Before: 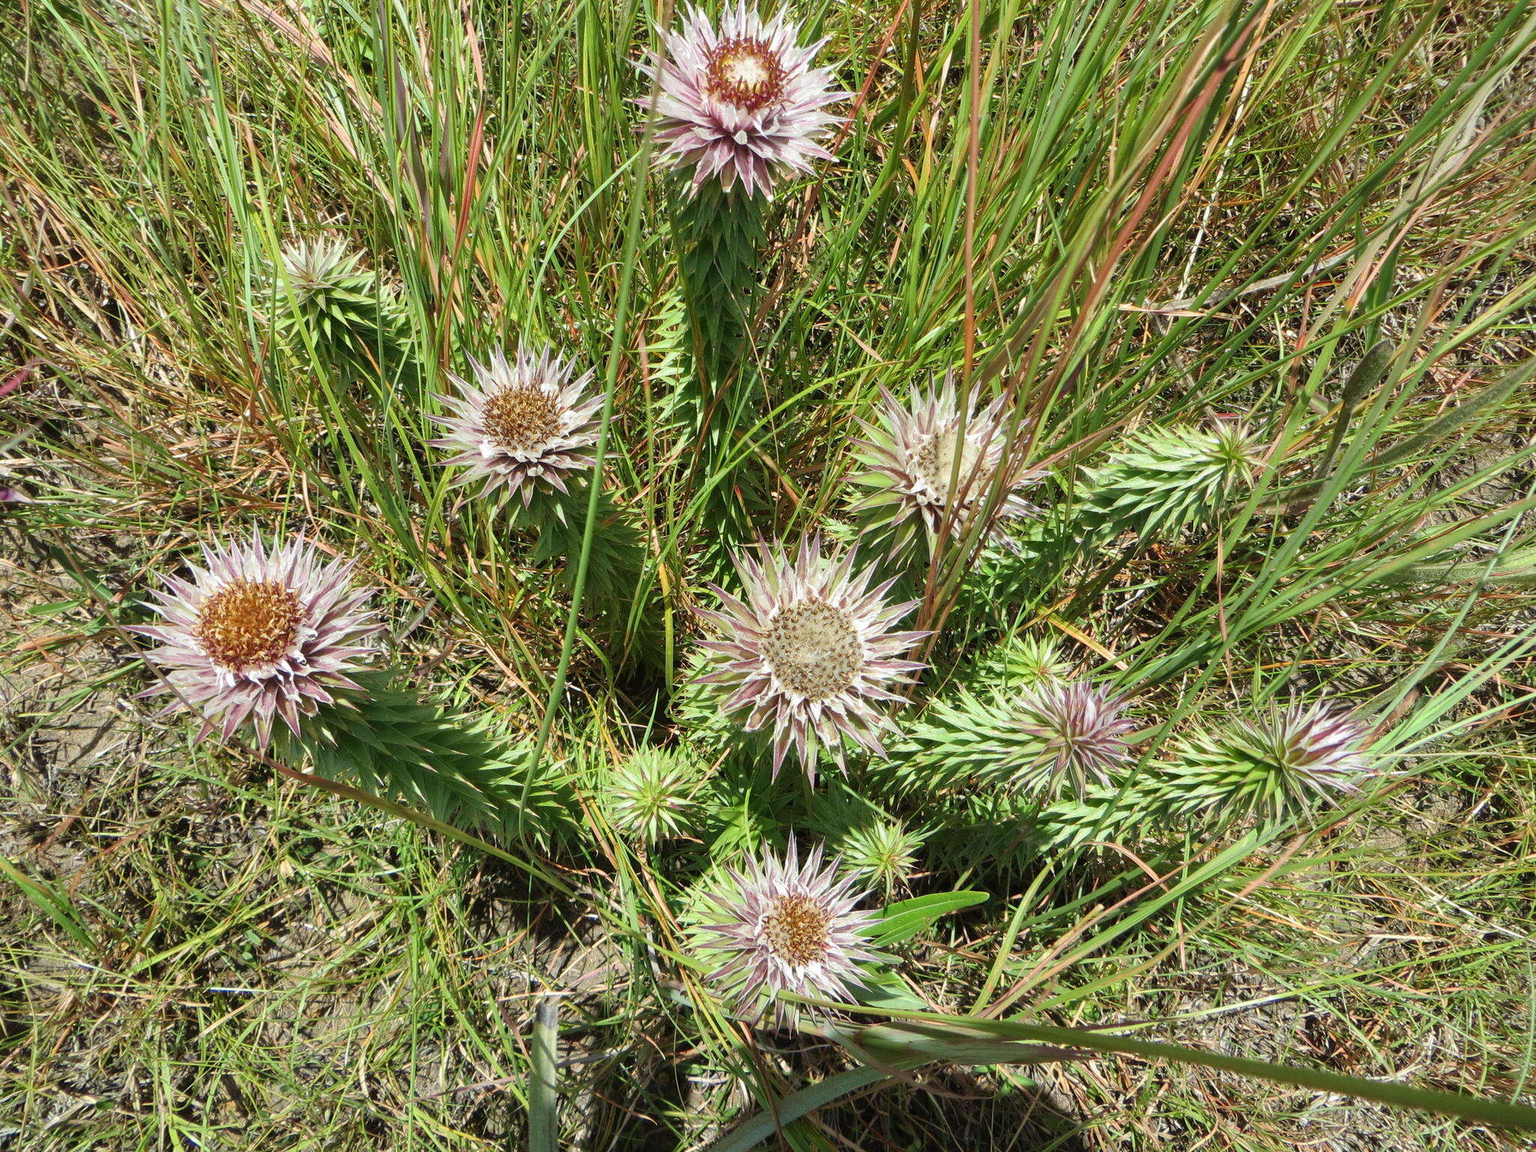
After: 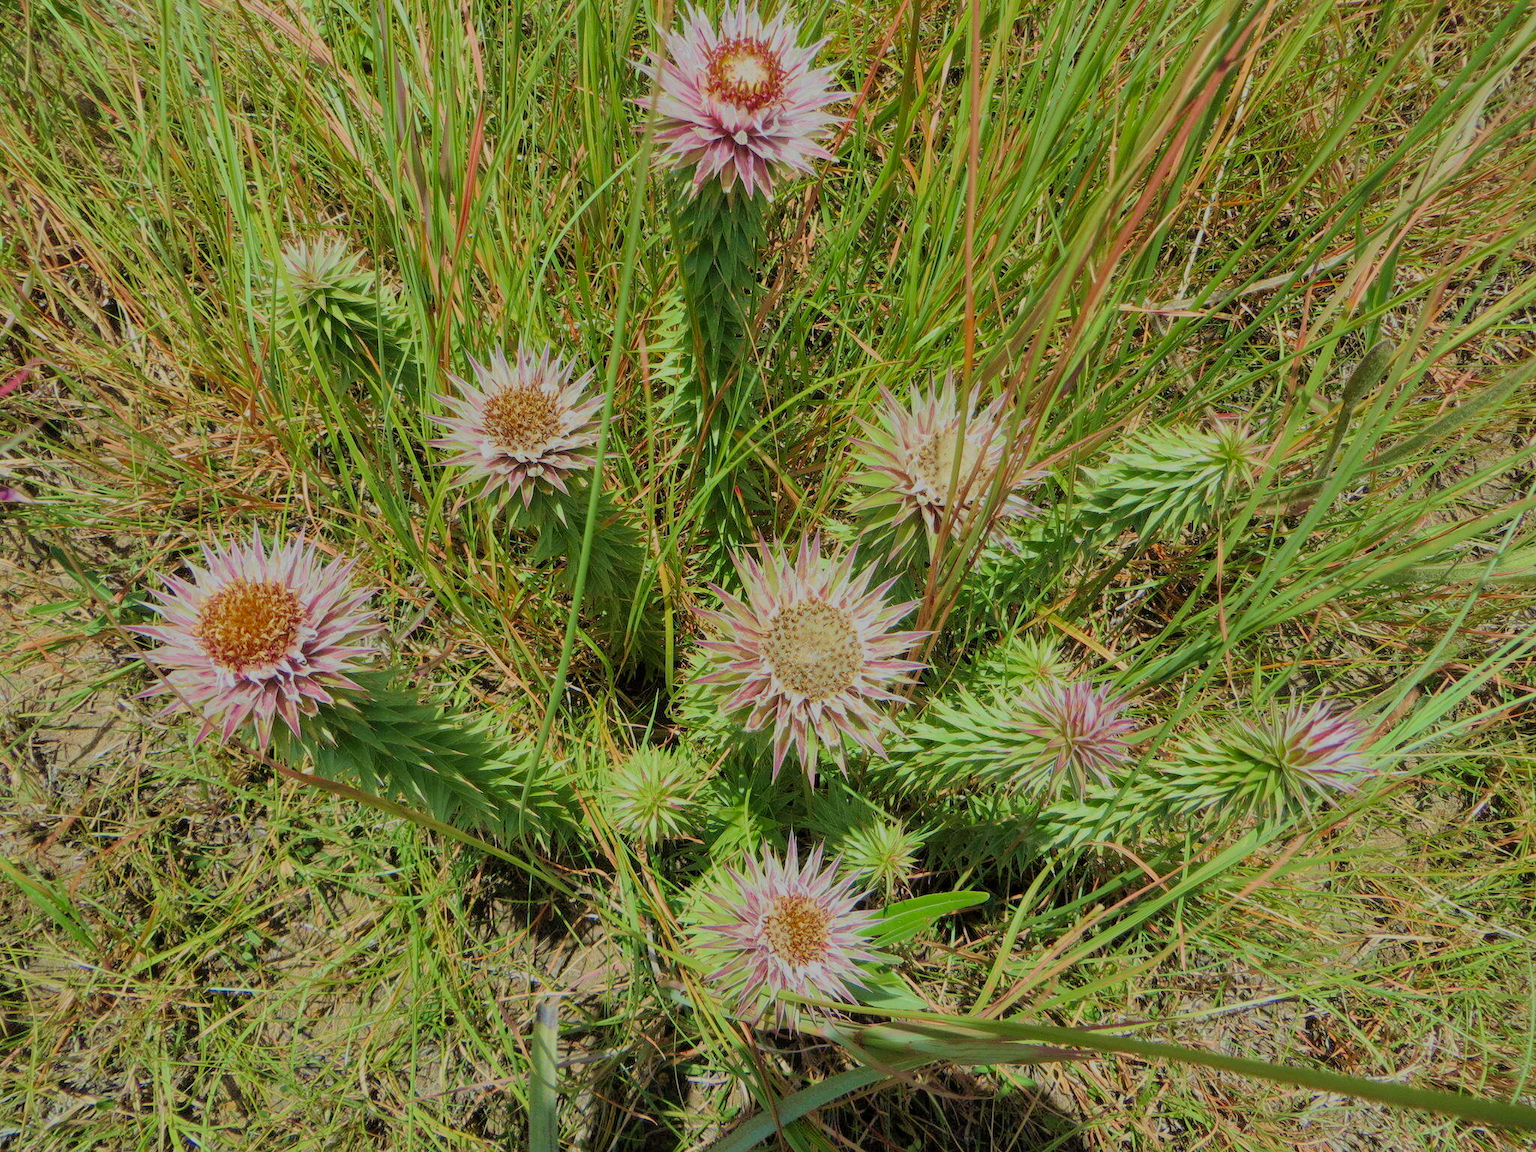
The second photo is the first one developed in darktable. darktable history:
filmic rgb: middle gray luminance 2.77%, black relative exposure -9.97 EV, white relative exposure 6.99 EV, dynamic range scaling 9.71%, target black luminance 0%, hardness 3.18, latitude 43.75%, contrast 0.679, highlights saturation mix 4.17%, shadows ↔ highlights balance 13.2%, color science v4 (2020), contrast in shadows soft, contrast in highlights soft
velvia: strength 37.08%
